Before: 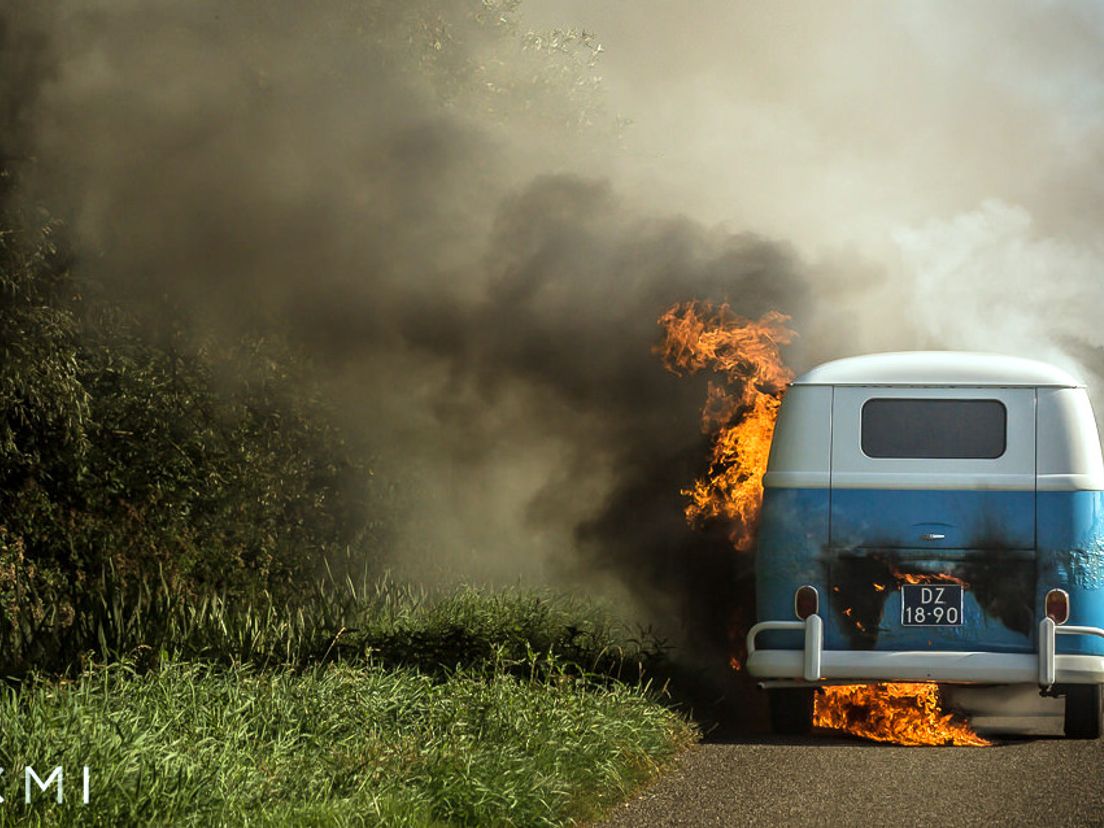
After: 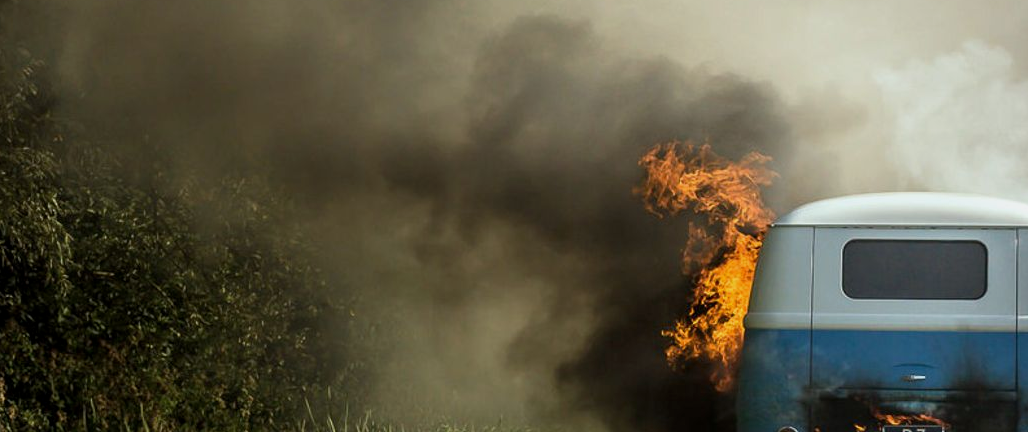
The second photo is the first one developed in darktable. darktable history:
exposure: black level correction 0.001, exposure -0.2 EV, compensate highlight preservation false
crop: left 1.744%, top 19.225%, right 5.069%, bottom 28.357%
